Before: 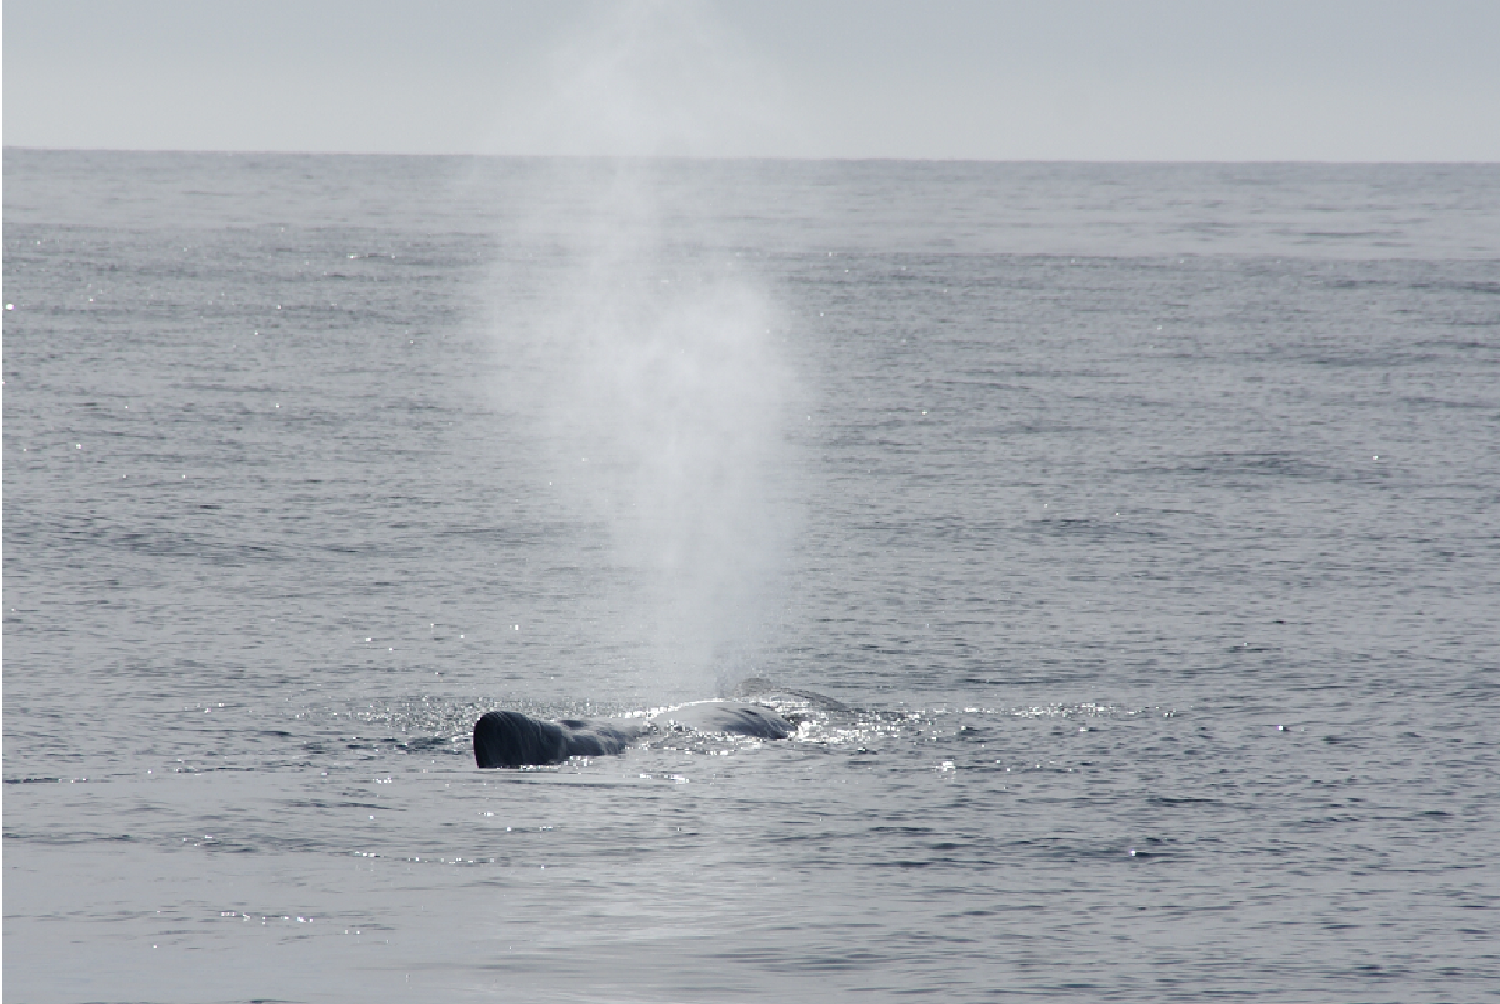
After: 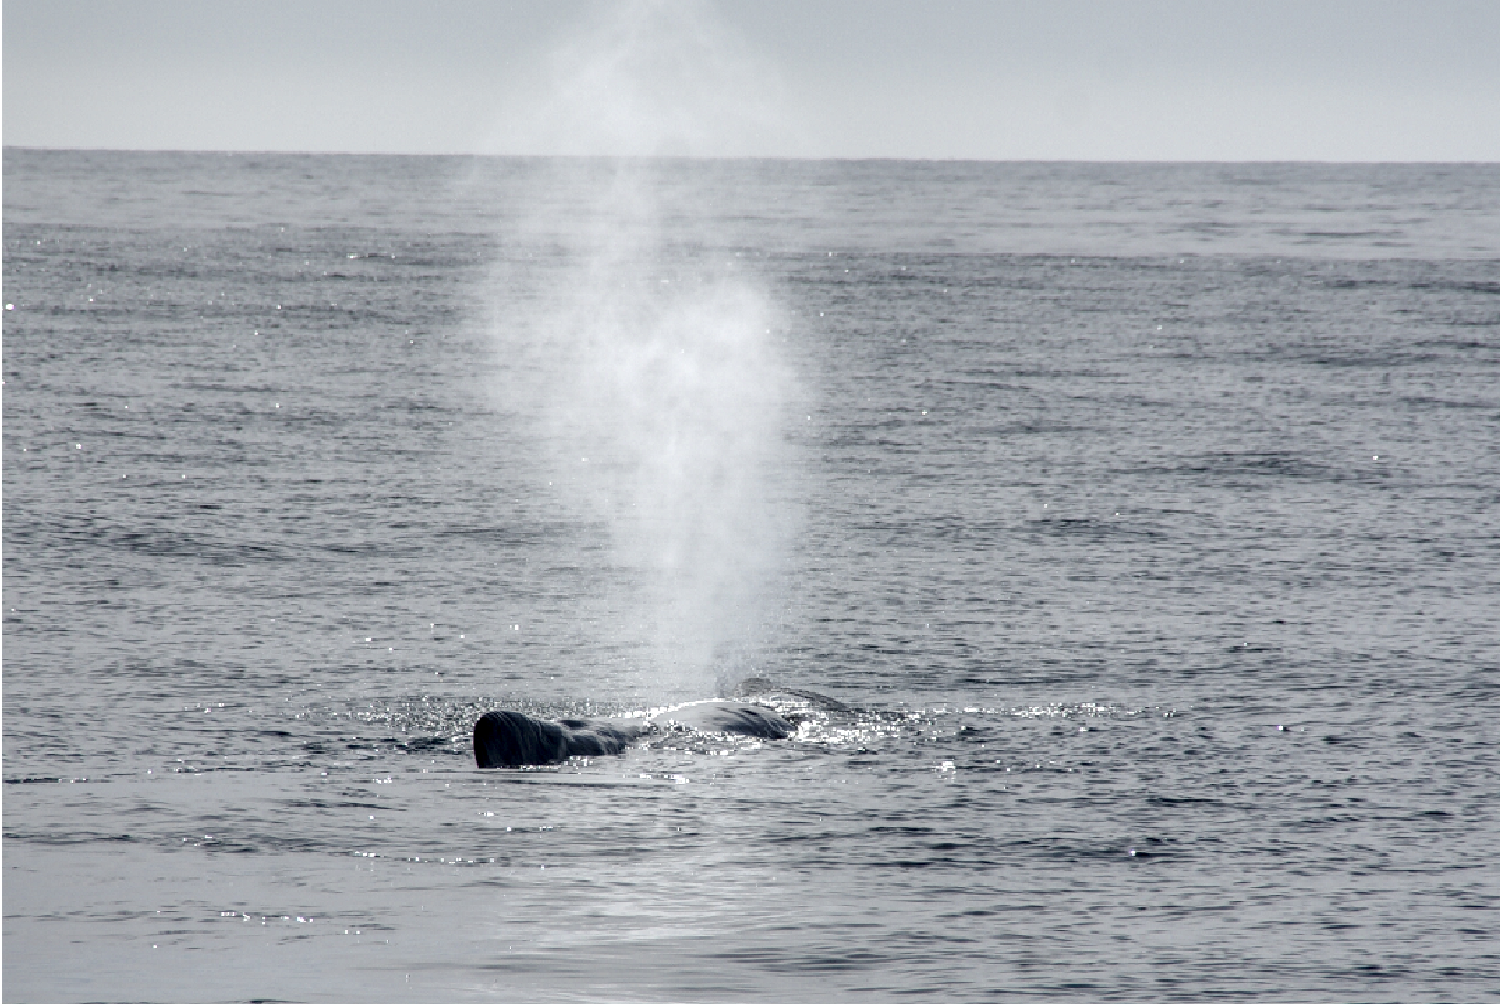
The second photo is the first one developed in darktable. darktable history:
white balance: red 1, blue 1
local contrast: highlights 12%, shadows 38%, detail 183%, midtone range 0.471
